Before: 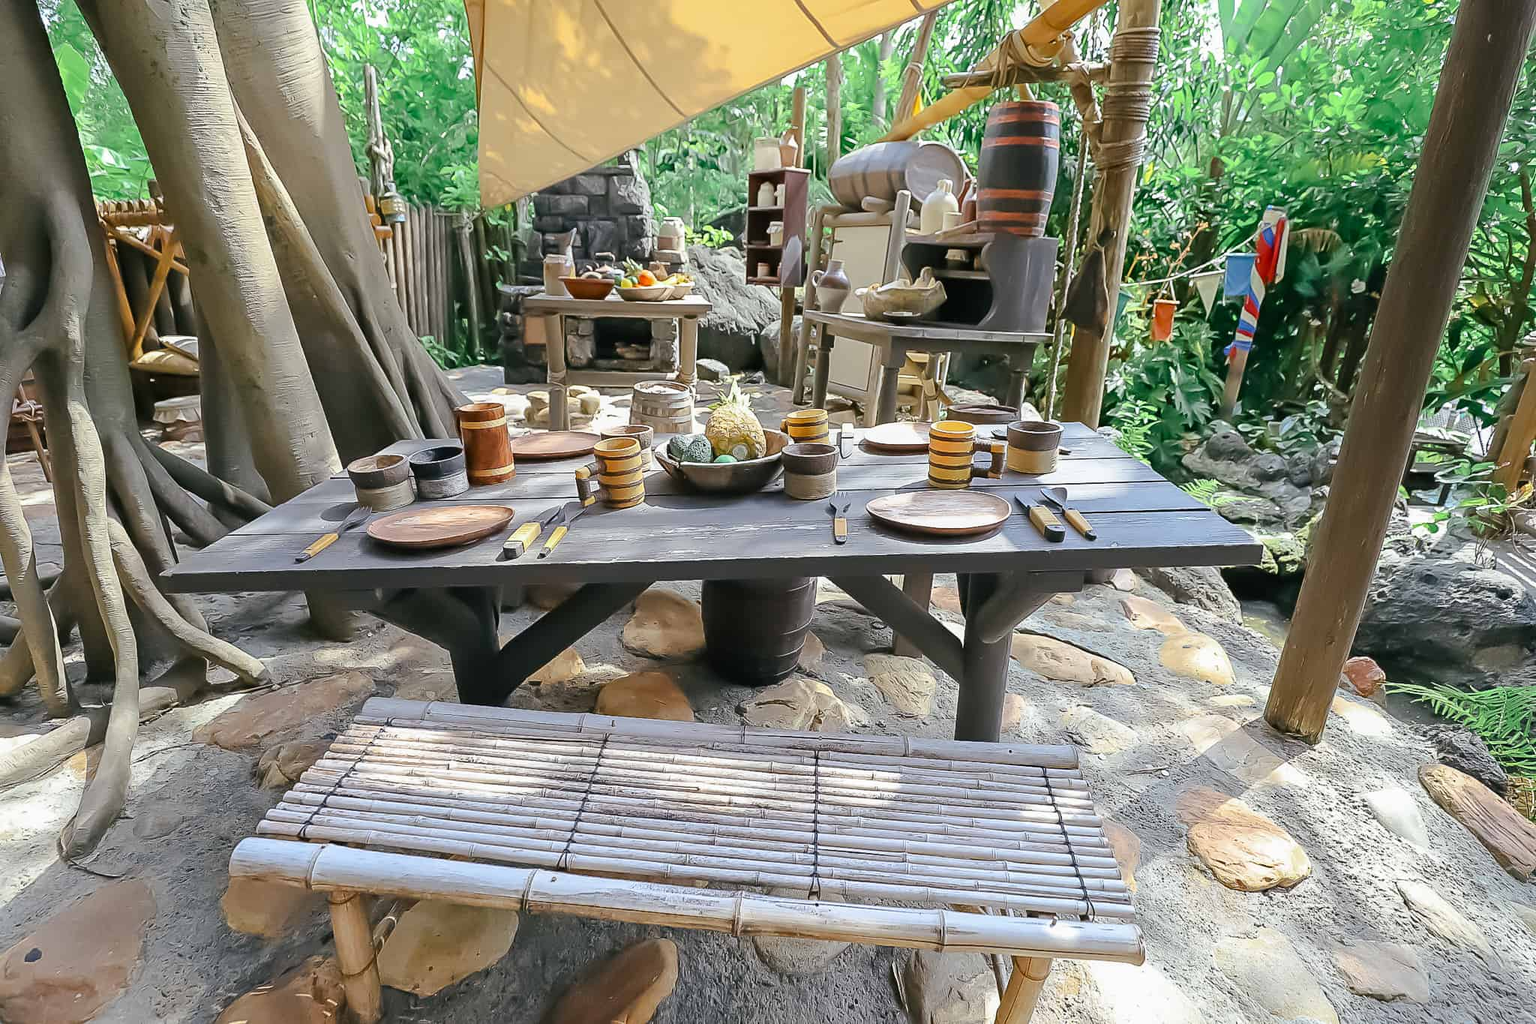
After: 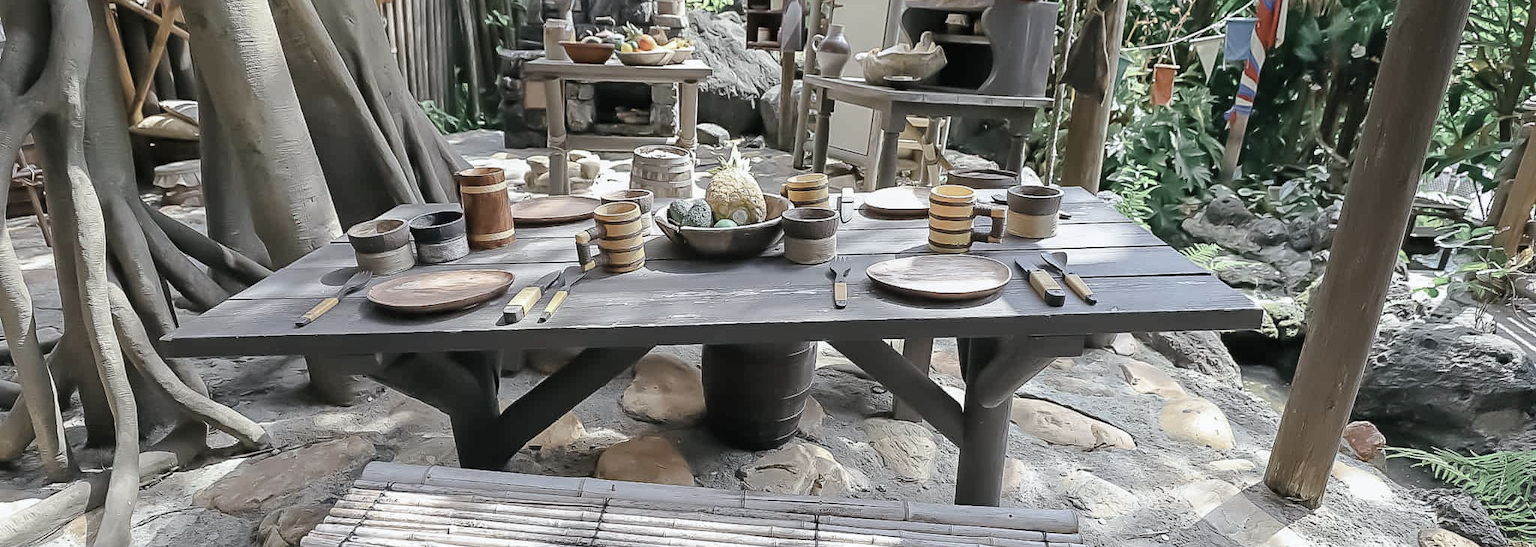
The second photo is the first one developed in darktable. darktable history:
crop and rotate: top 23.043%, bottom 23.437%
color correction: saturation 0.5
white balance: red 0.988, blue 1.017
